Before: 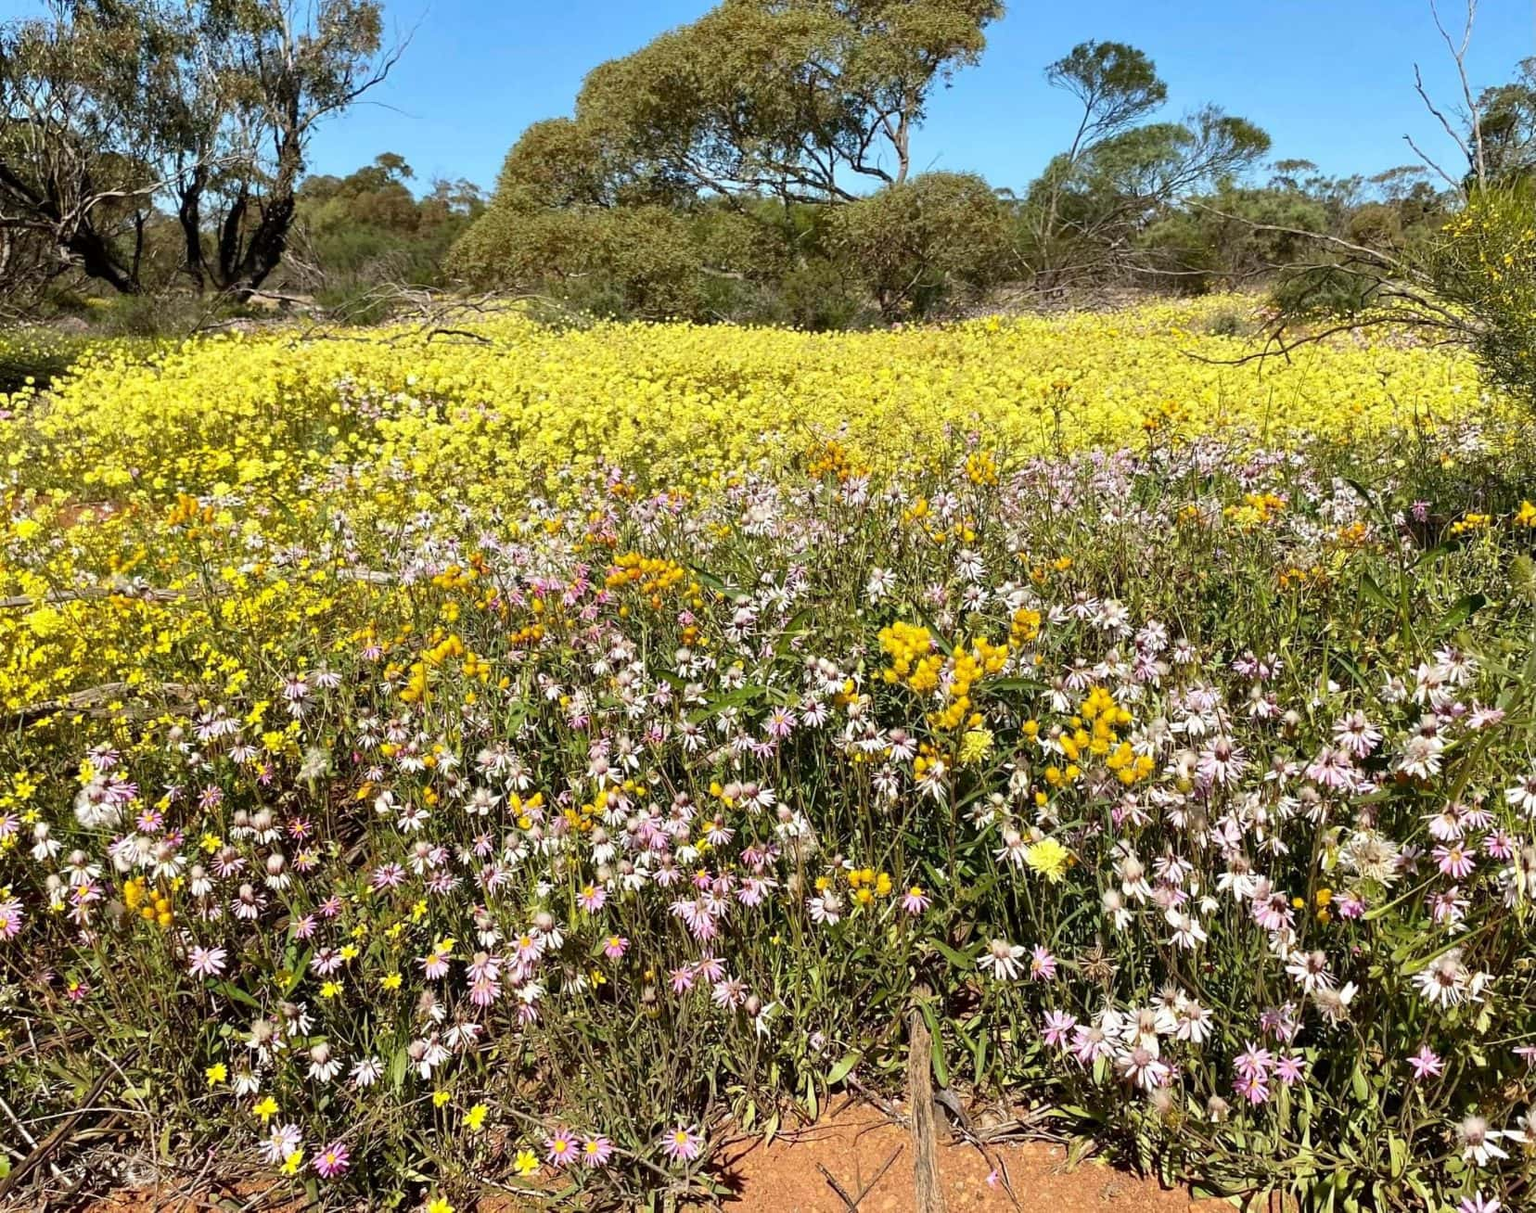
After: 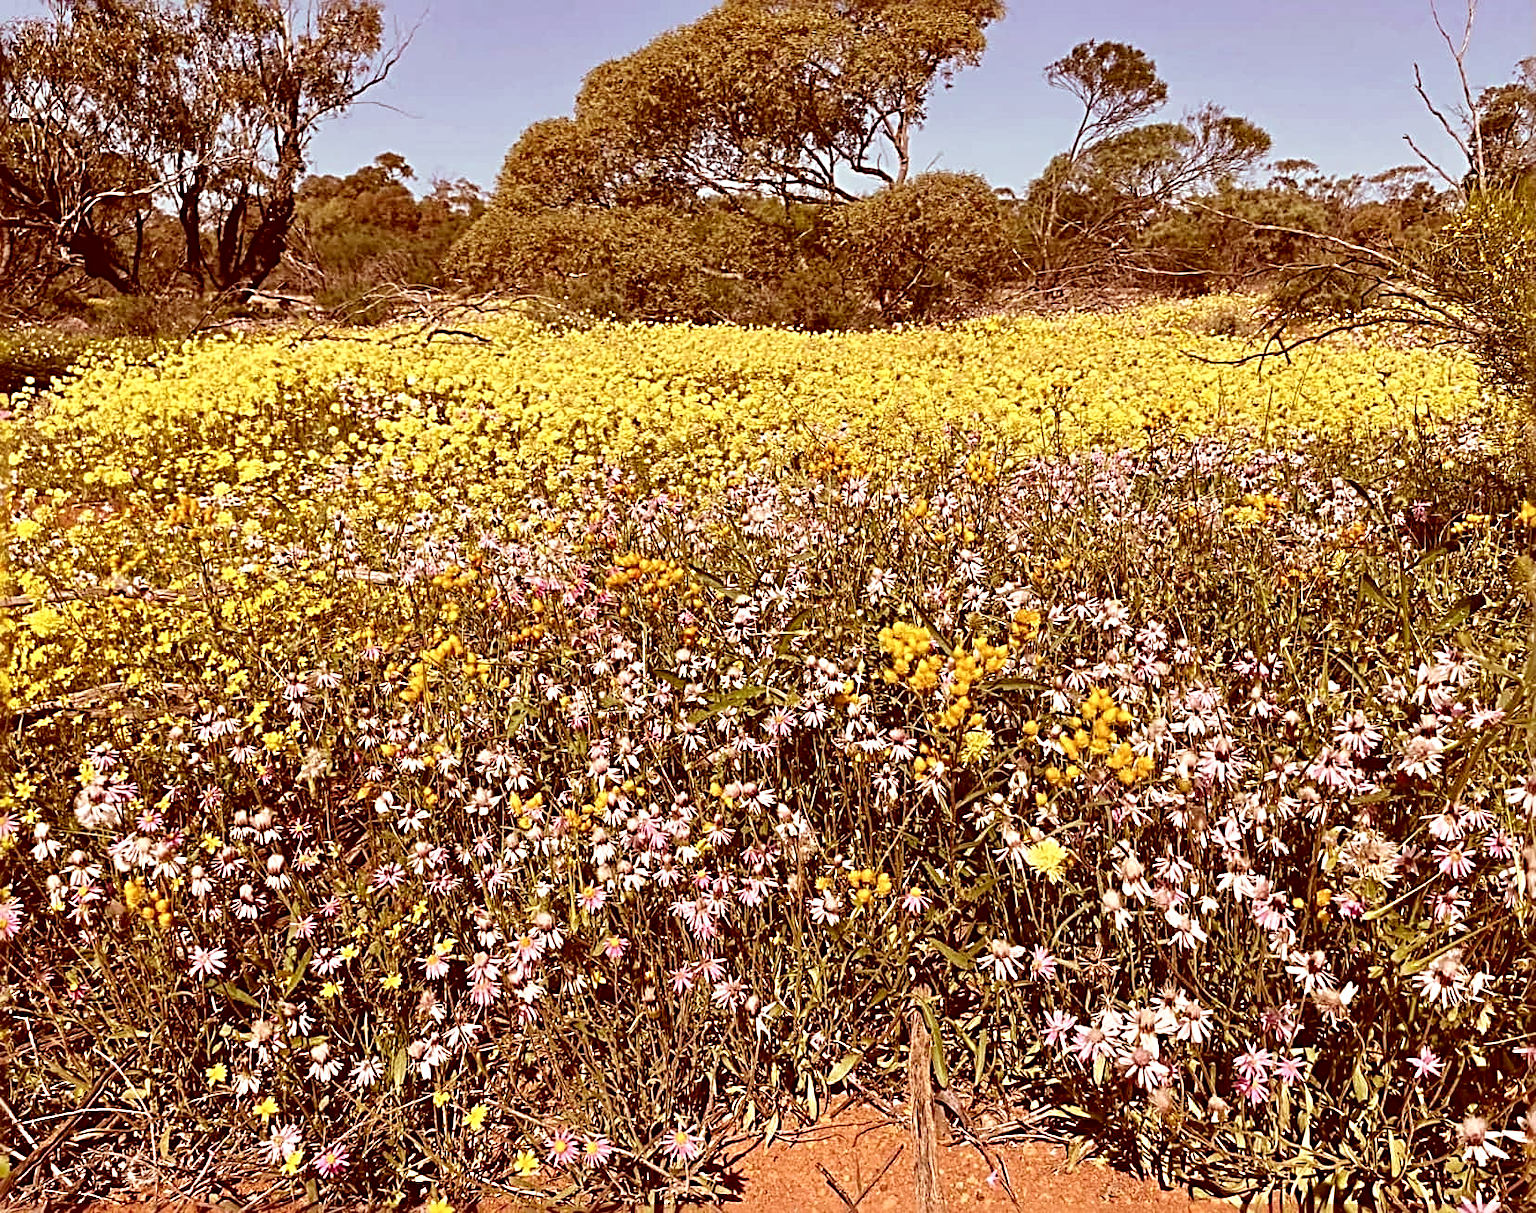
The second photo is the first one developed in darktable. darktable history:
color correction: highlights a* 9.5, highlights b* 8.54, shadows a* 39.58, shadows b* 39.92, saturation 0.803
sharpen: radius 3.72, amount 0.919
